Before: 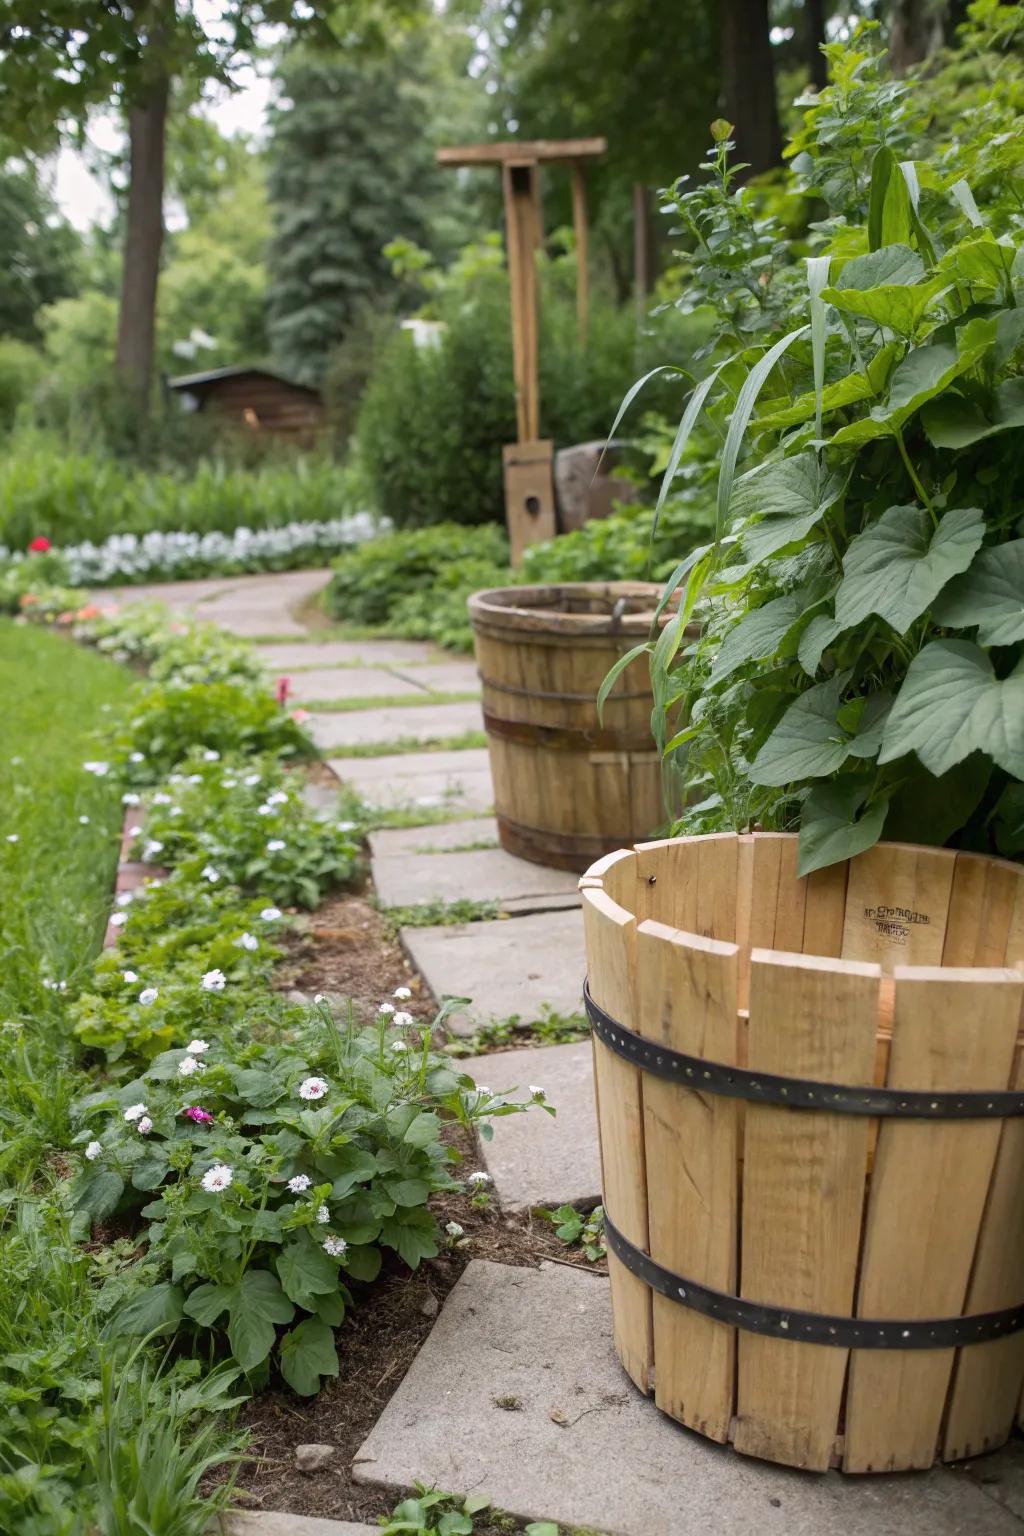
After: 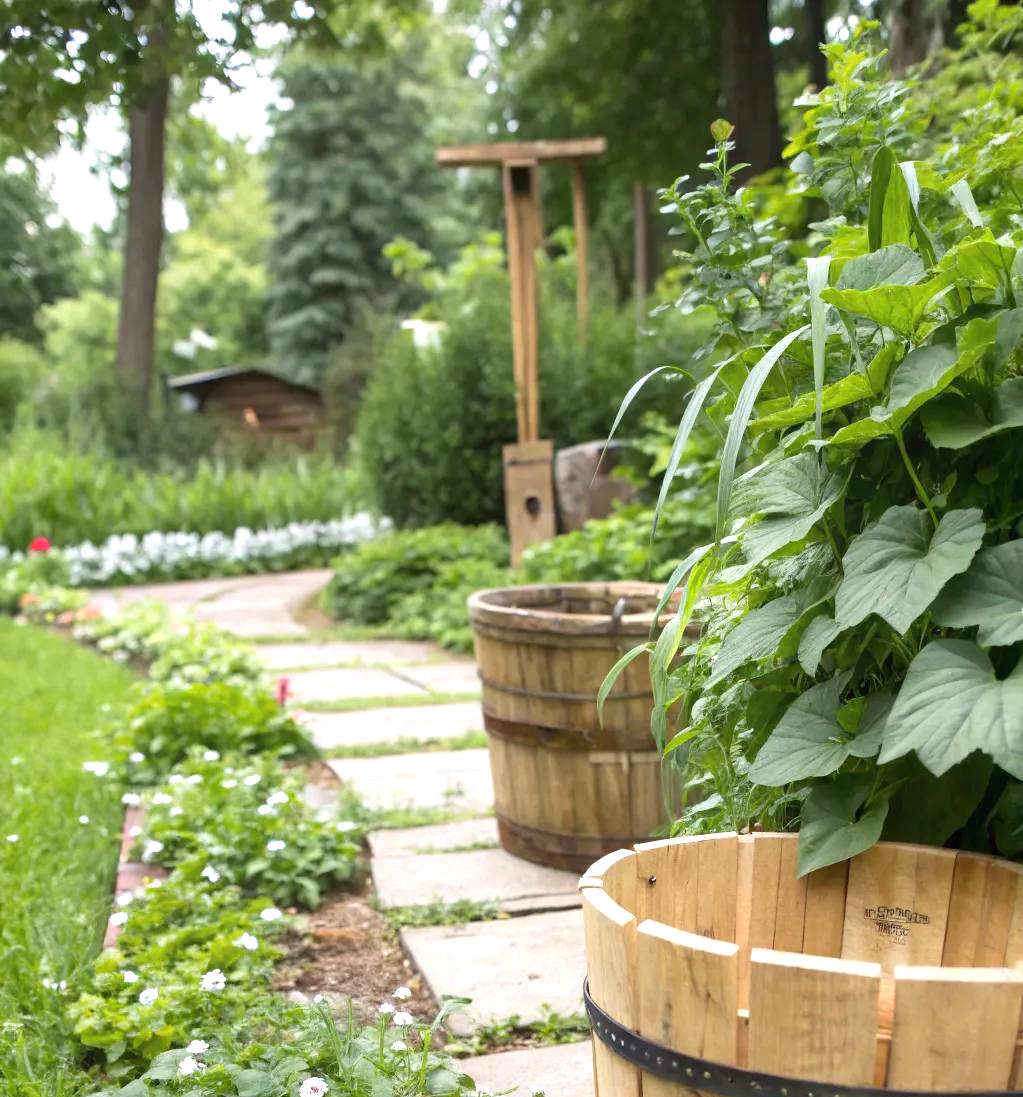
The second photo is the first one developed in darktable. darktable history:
crop: bottom 28.576%
exposure: black level correction 0, exposure 0.7 EV, compensate exposure bias true, compensate highlight preservation false
